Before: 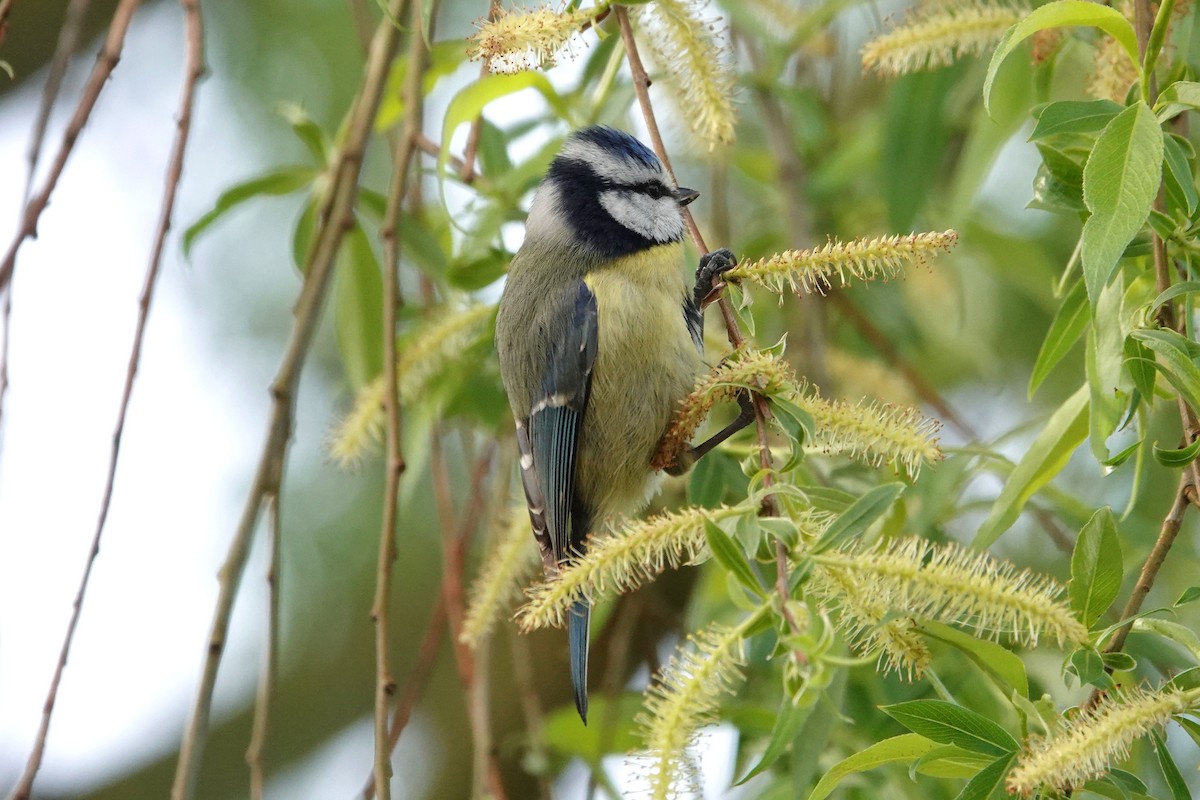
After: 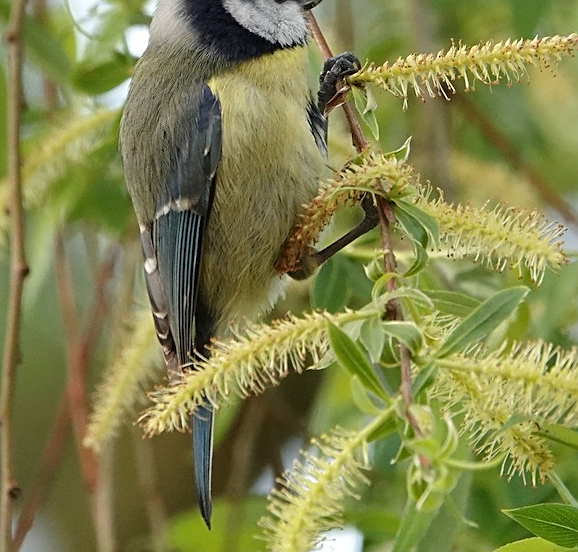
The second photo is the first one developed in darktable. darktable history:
sharpen: on, module defaults
crop: left 31.37%, top 24.598%, right 20.394%, bottom 6.285%
